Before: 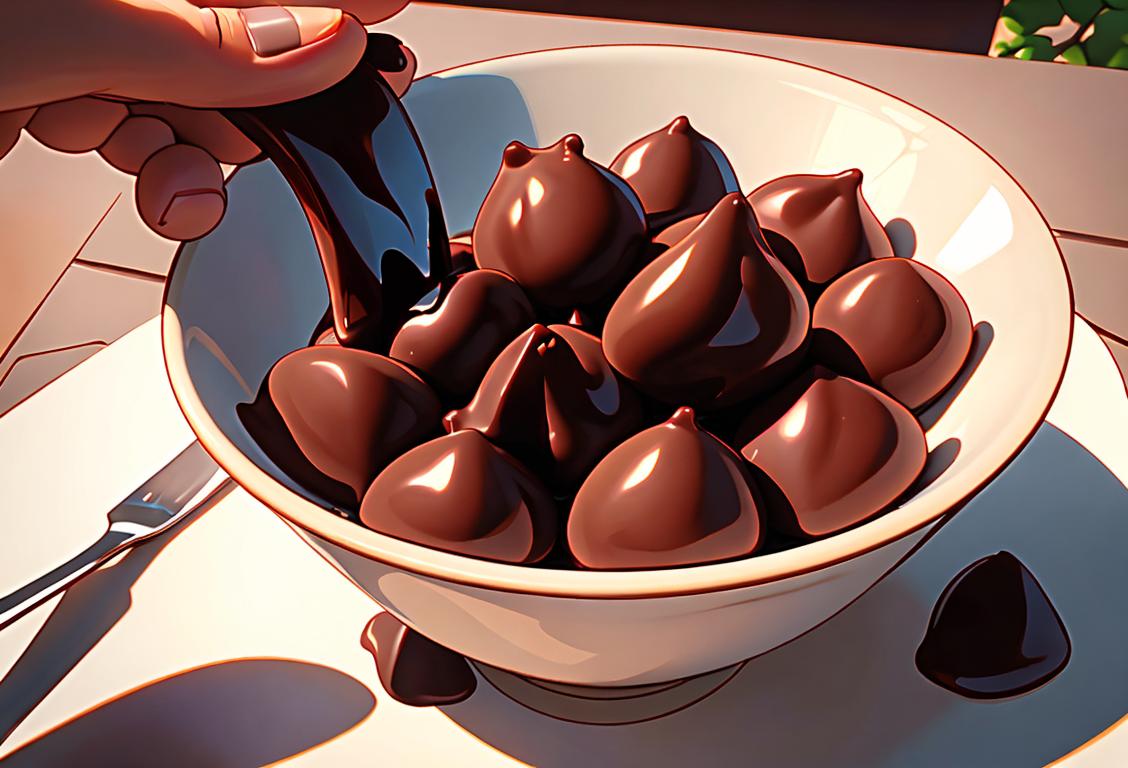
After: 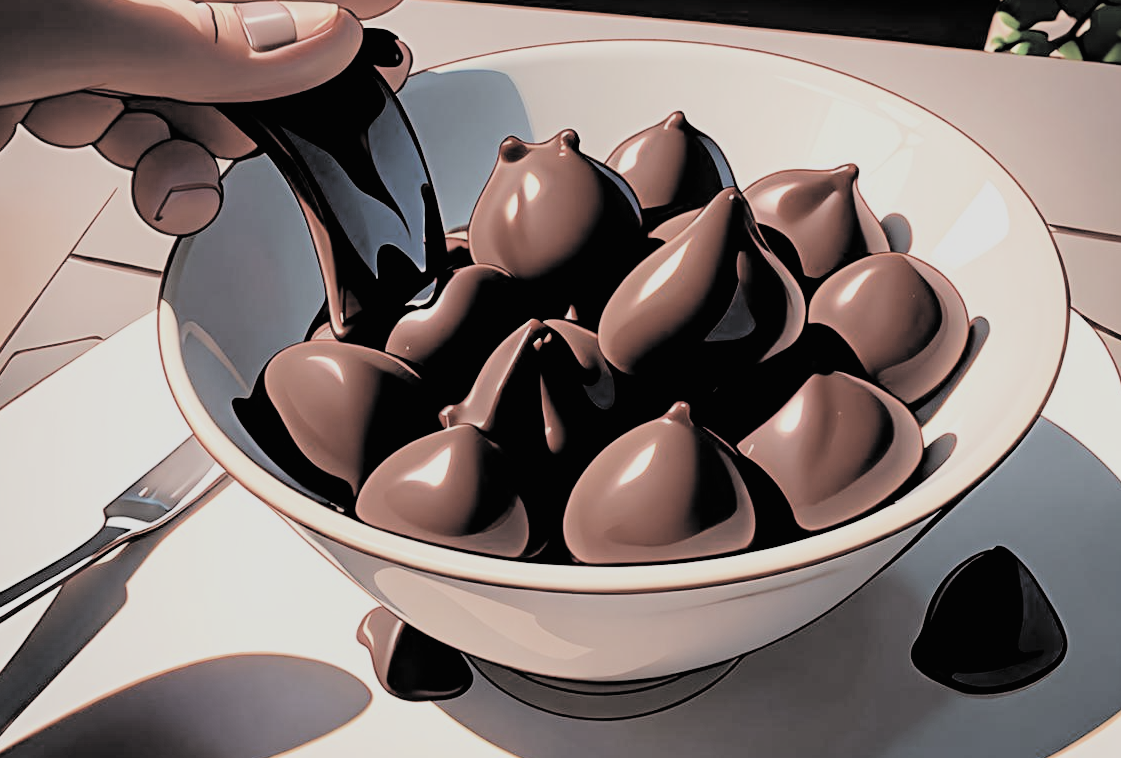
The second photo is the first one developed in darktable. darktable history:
crop: left 0.421%, top 0.69%, right 0.199%, bottom 0.504%
filmic rgb: black relative exposure -4.17 EV, white relative exposure 5.14 EV, hardness 2.09, contrast 1.173, color science v4 (2020)
contrast equalizer: octaves 7, y [[0.515 ×6], [0.507 ×6], [0.425 ×6], [0 ×6], [0 ×6]], mix 0.169
exposure: exposure -0.053 EV, compensate highlight preservation false
contrast brightness saturation: brightness 0.184, saturation -0.519
